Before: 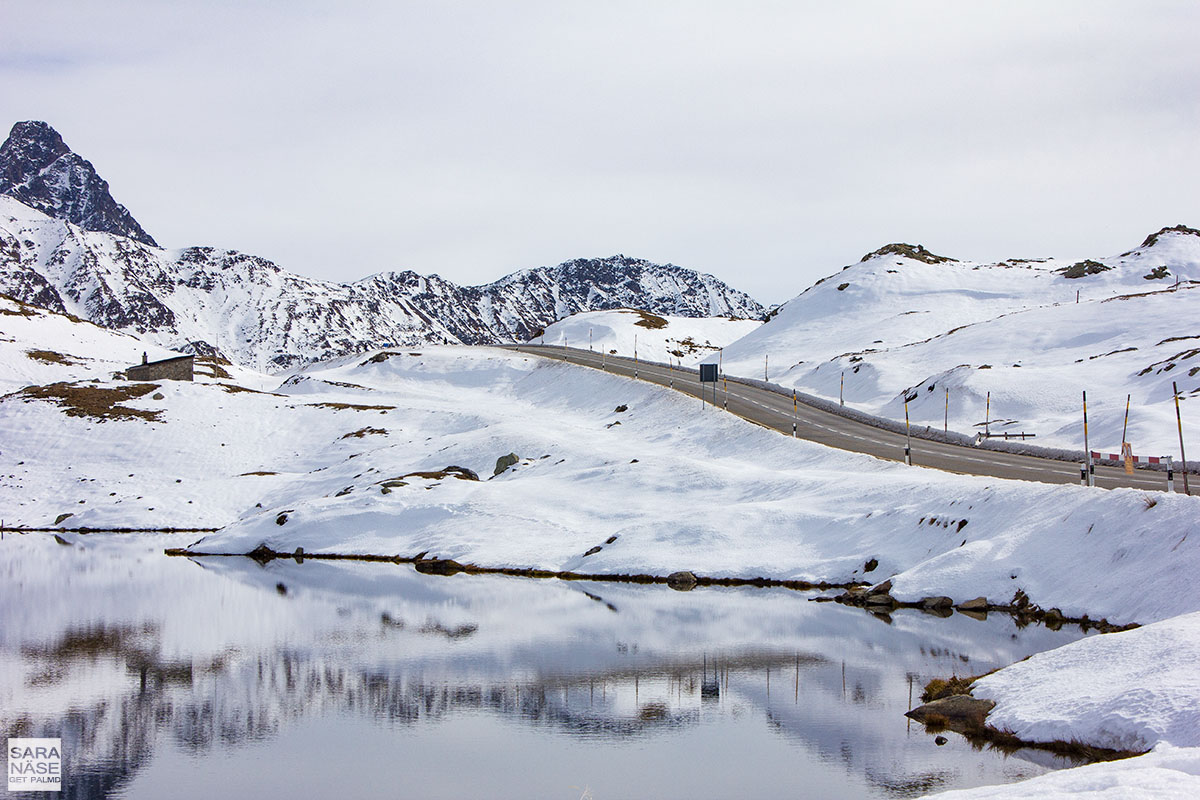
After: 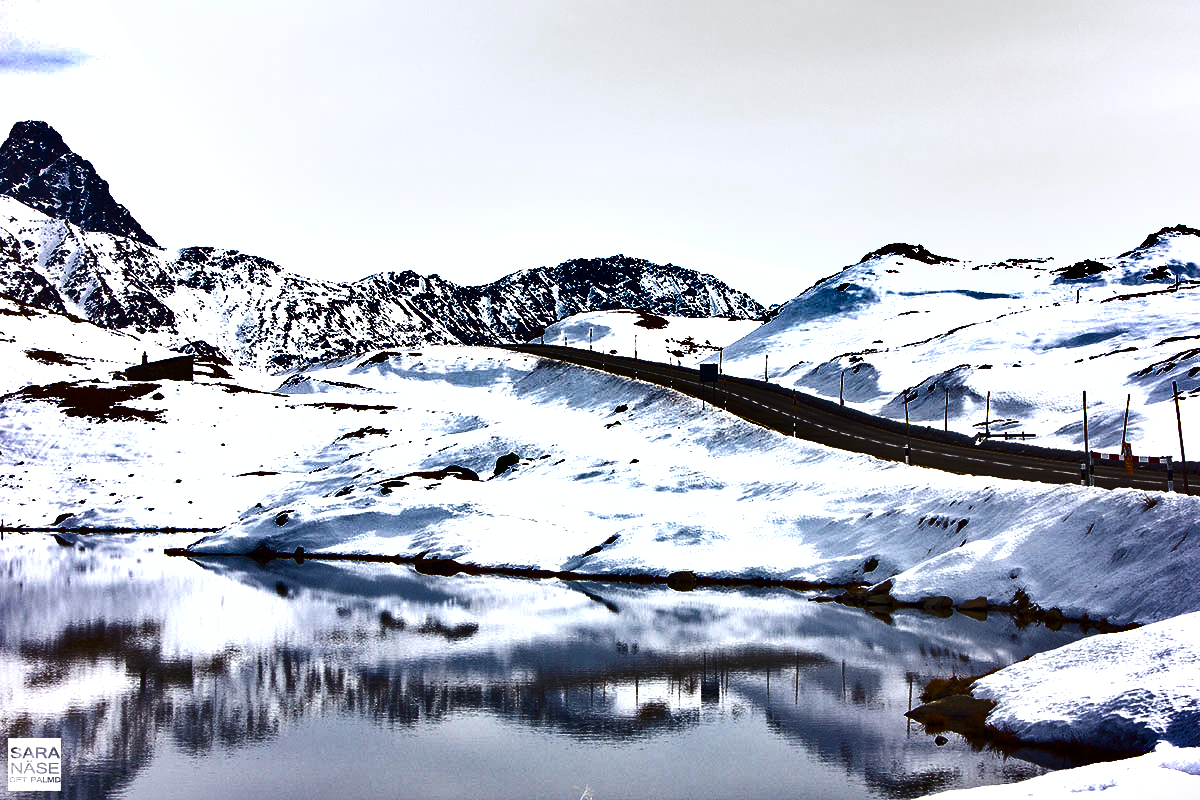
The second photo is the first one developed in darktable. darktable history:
exposure: exposure 0.74 EV, compensate highlight preservation false
shadows and highlights: shadows 20.88, highlights -81.58, soften with gaussian
